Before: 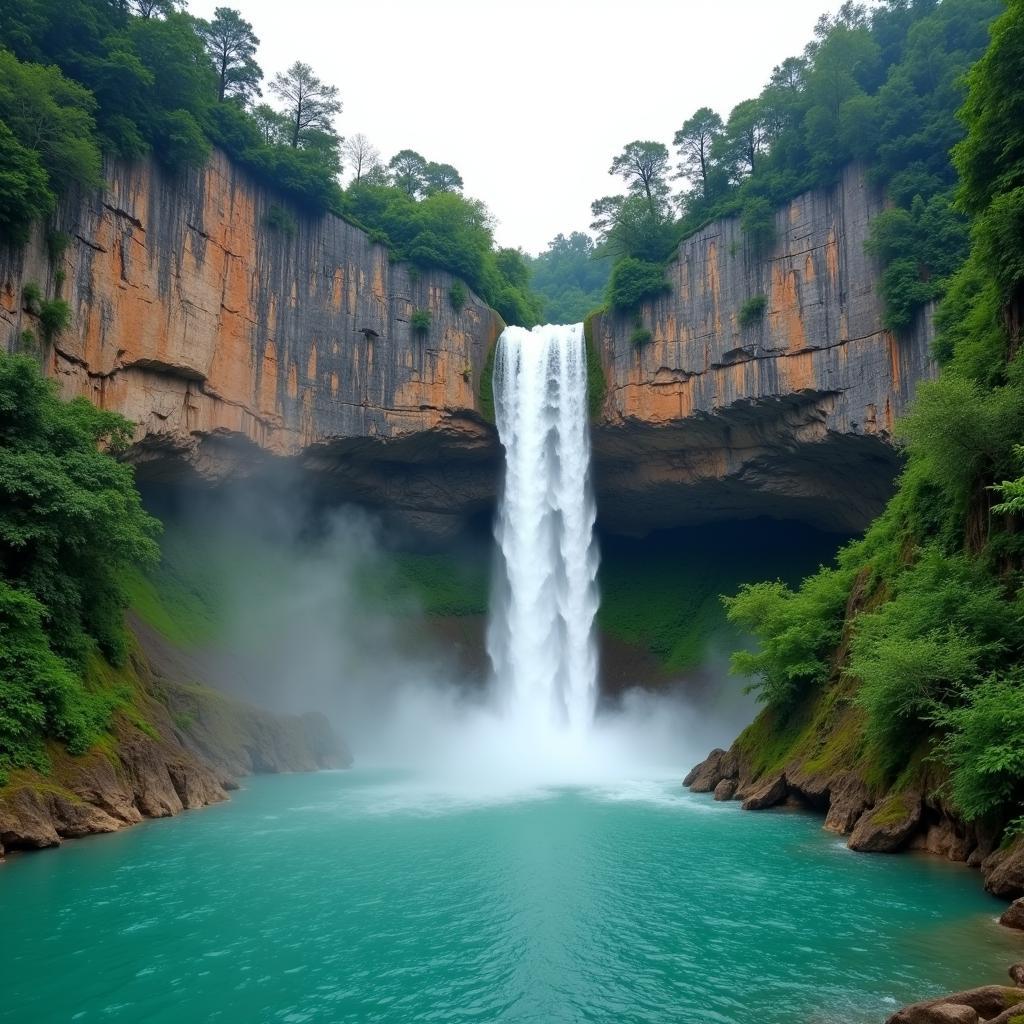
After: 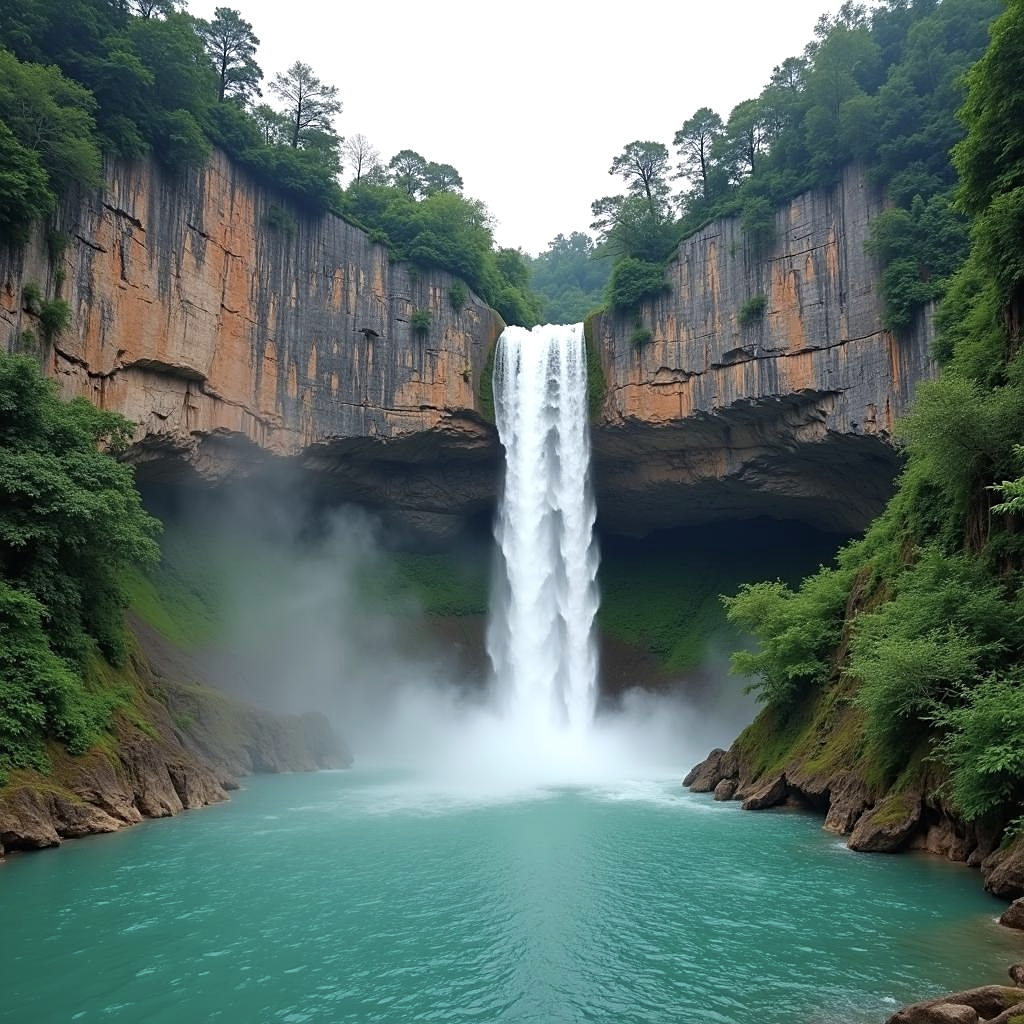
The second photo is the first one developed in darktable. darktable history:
sharpen: on, module defaults
exposure: black level correction -0.001, exposure 0.08 EV, compensate highlight preservation false
color correction: highlights b* -0.039, saturation 0.768
